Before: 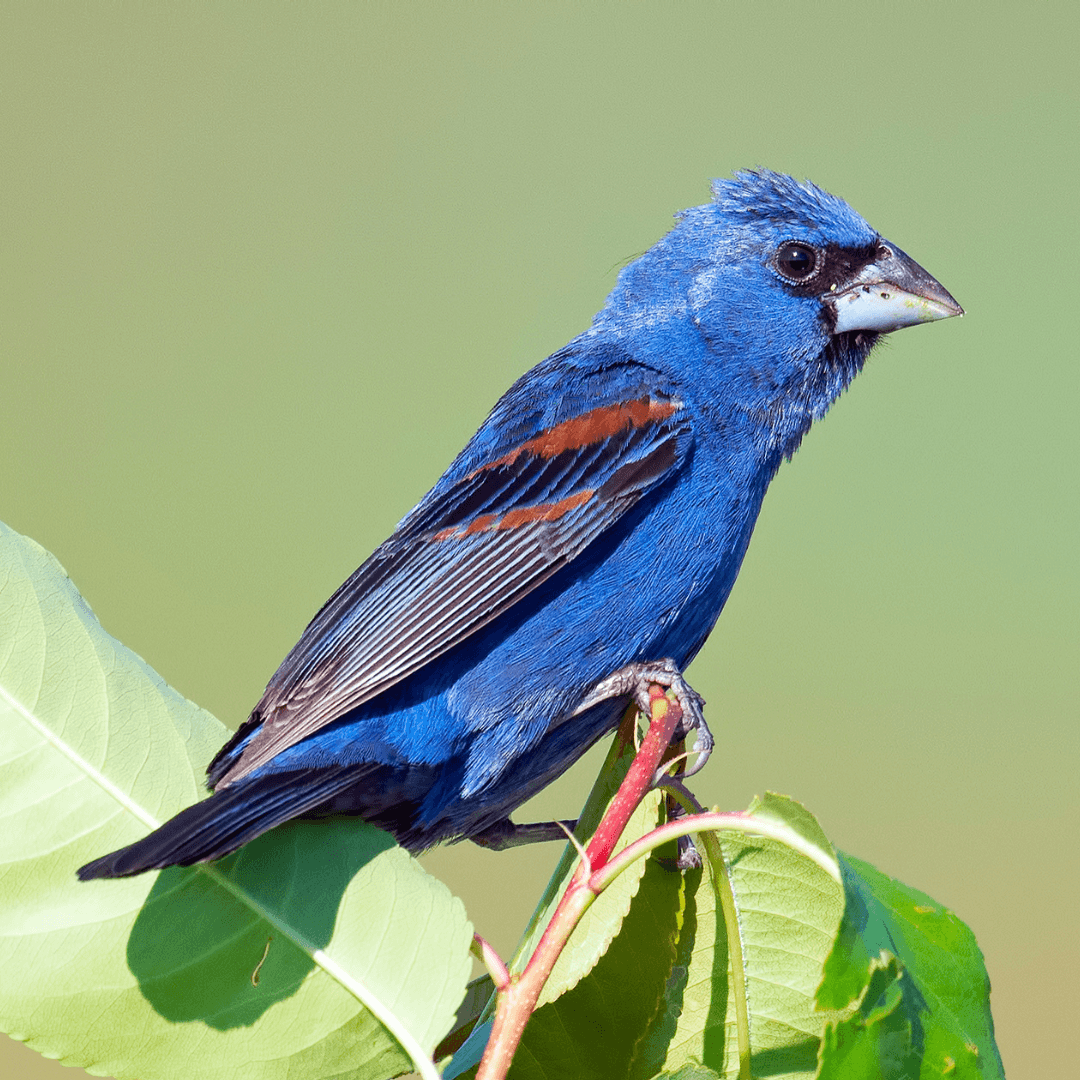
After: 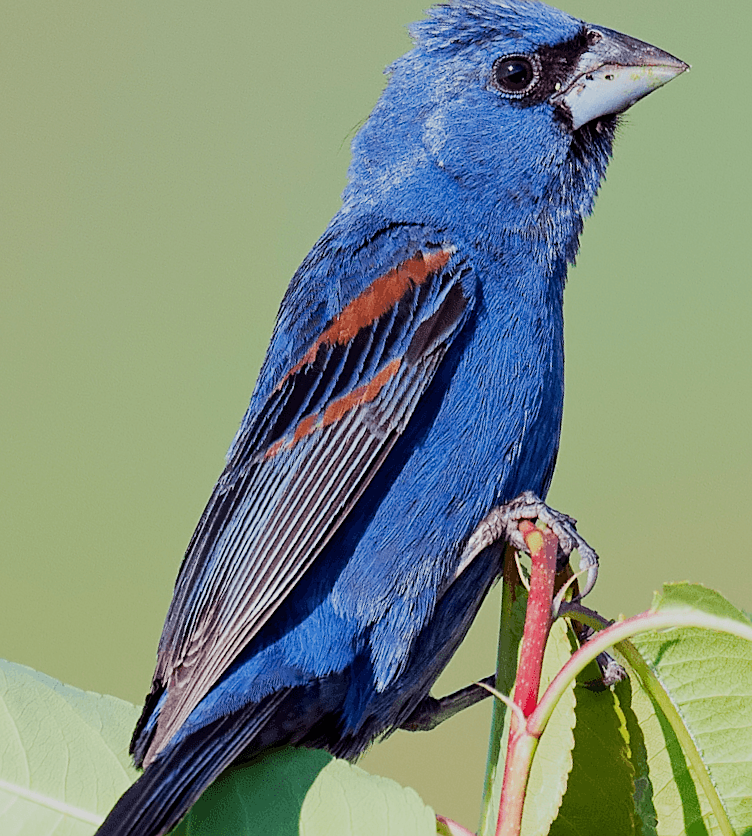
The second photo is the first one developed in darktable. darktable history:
crop and rotate: angle 19.56°, left 6.833%, right 4.131%, bottom 1.088%
sharpen: on, module defaults
filmic rgb: black relative exposure -7.65 EV, white relative exposure 4.56 EV, hardness 3.61
